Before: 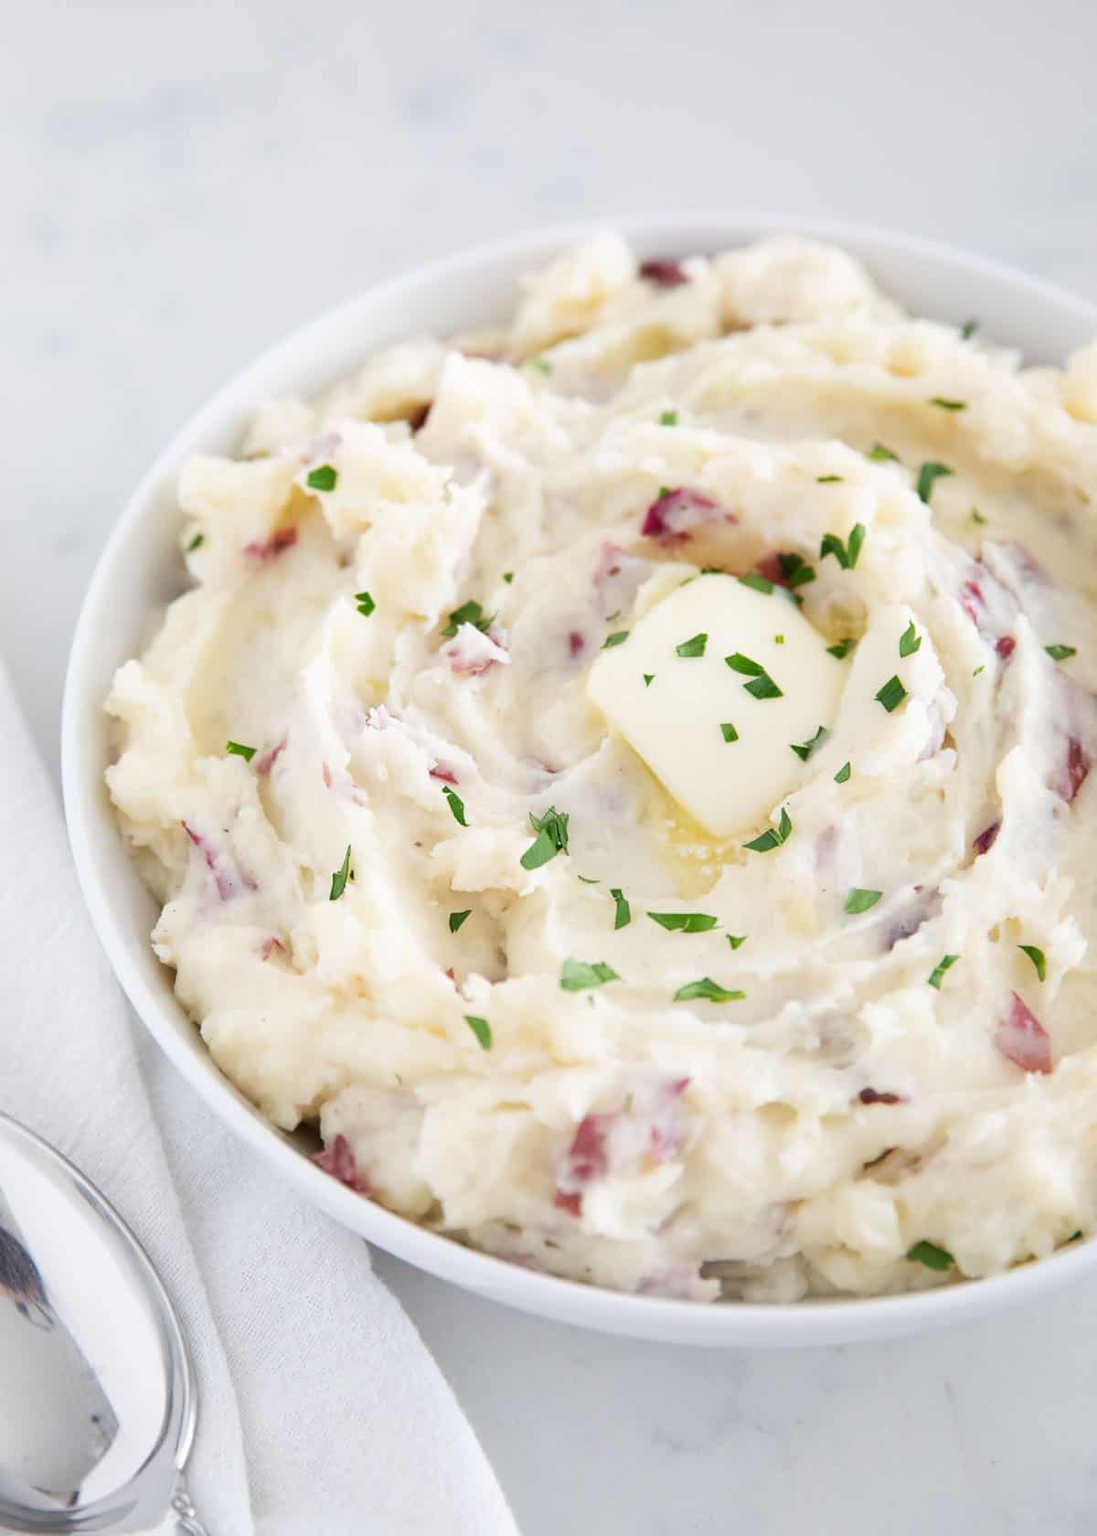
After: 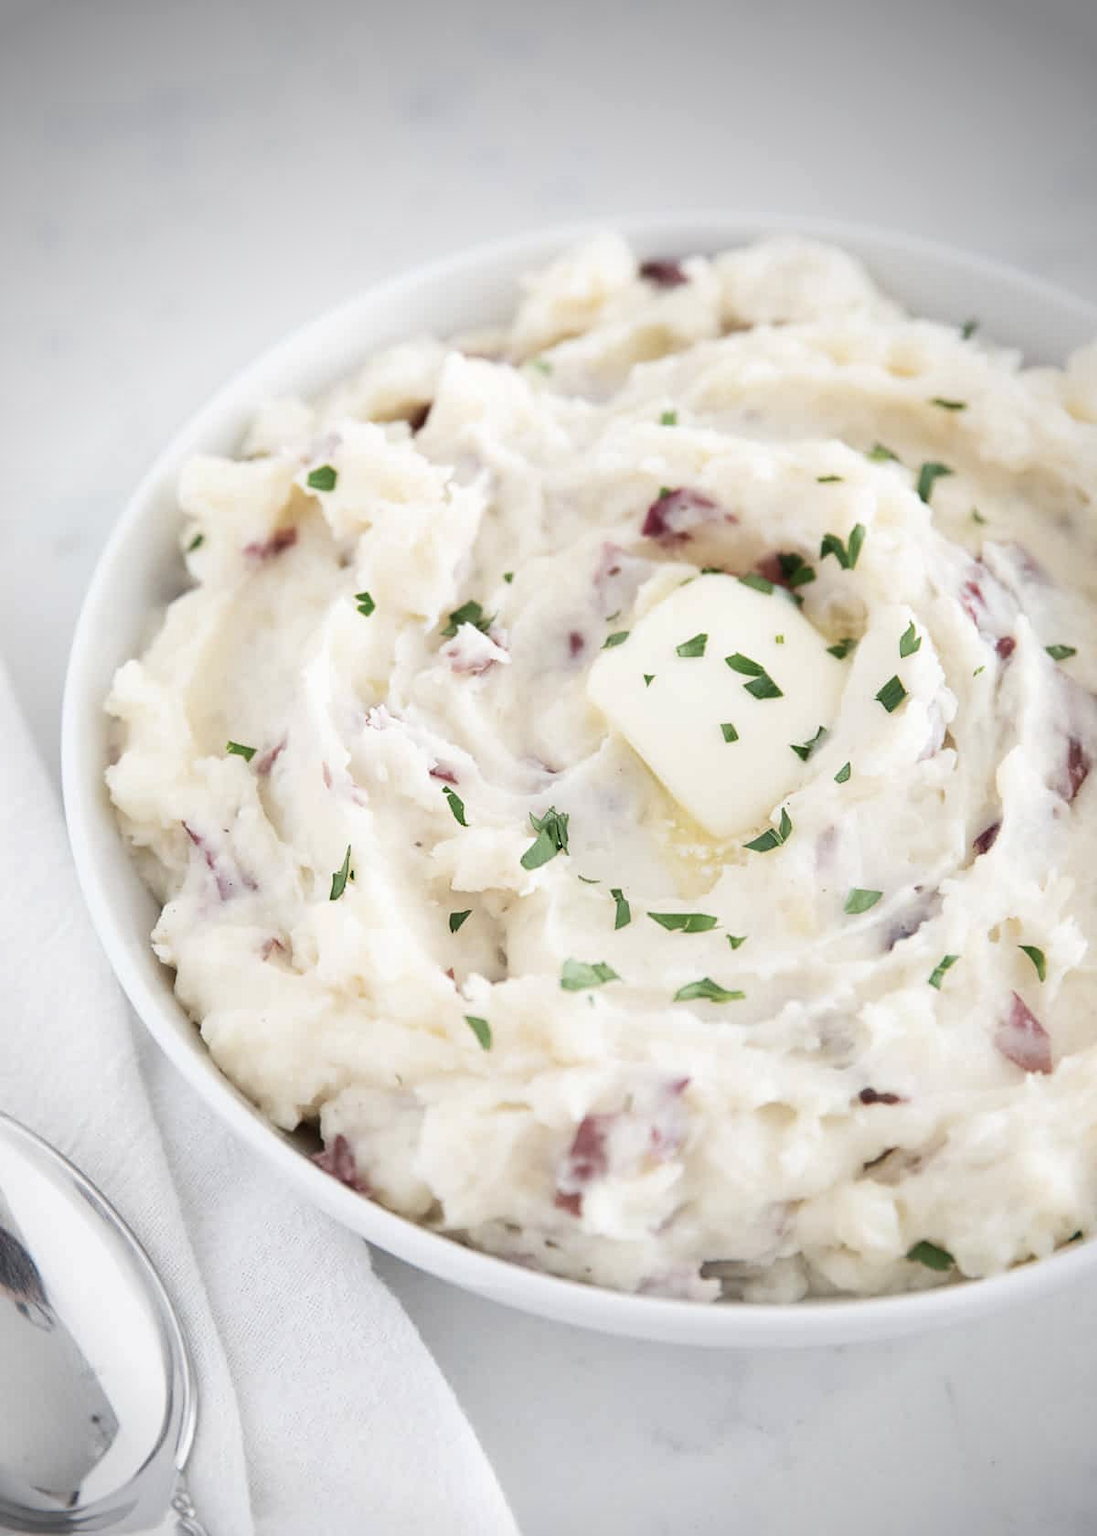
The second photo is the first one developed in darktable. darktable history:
vignetting: brightness -0.647, saturation -0.008, center (-0.037, 0.147)
contrast brightness saturation: contrast 0.098, saturation -0.364
